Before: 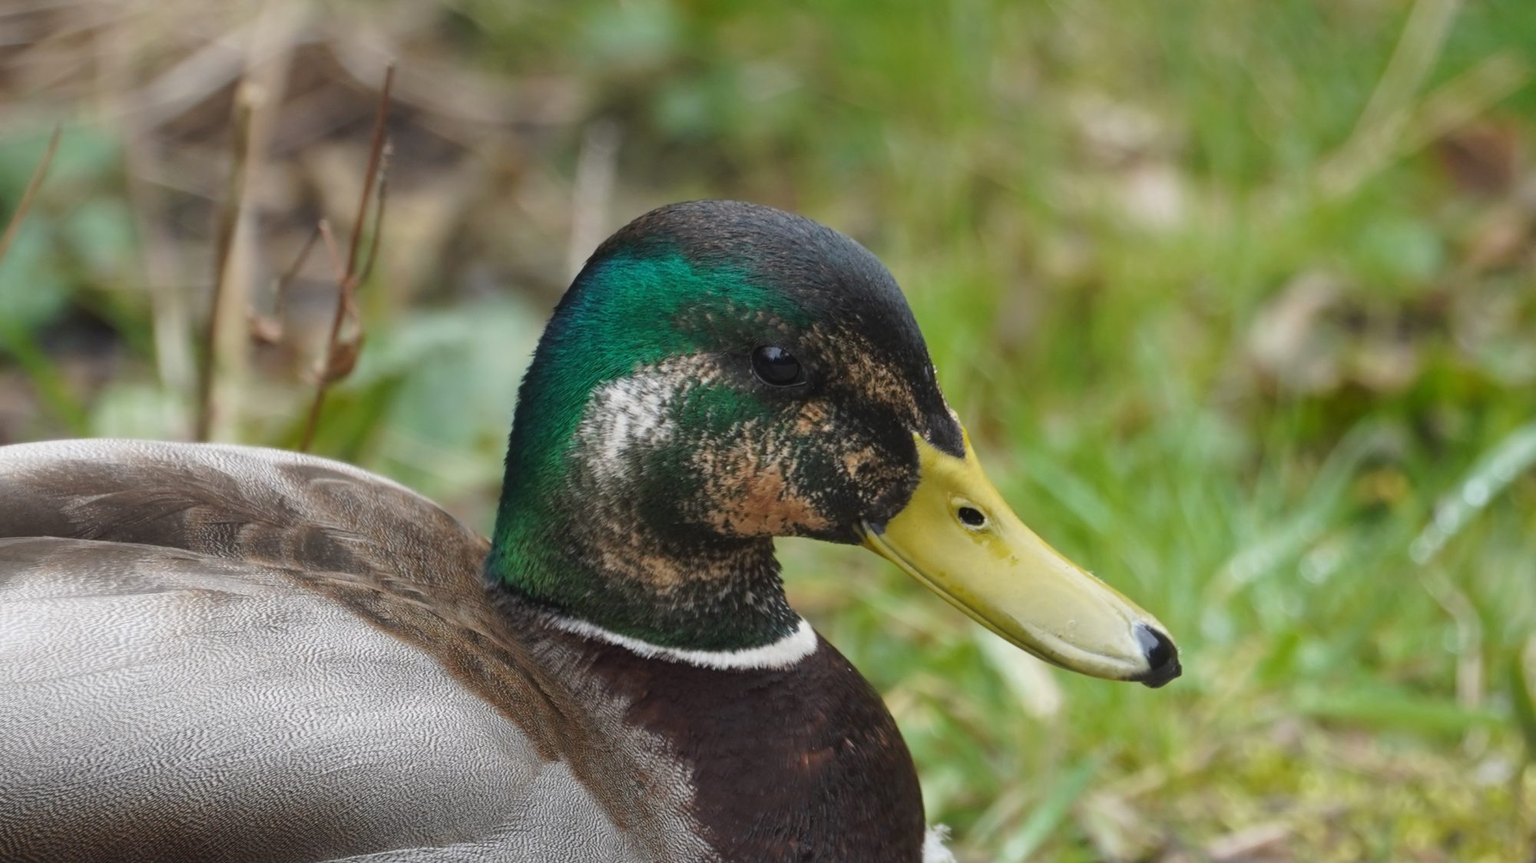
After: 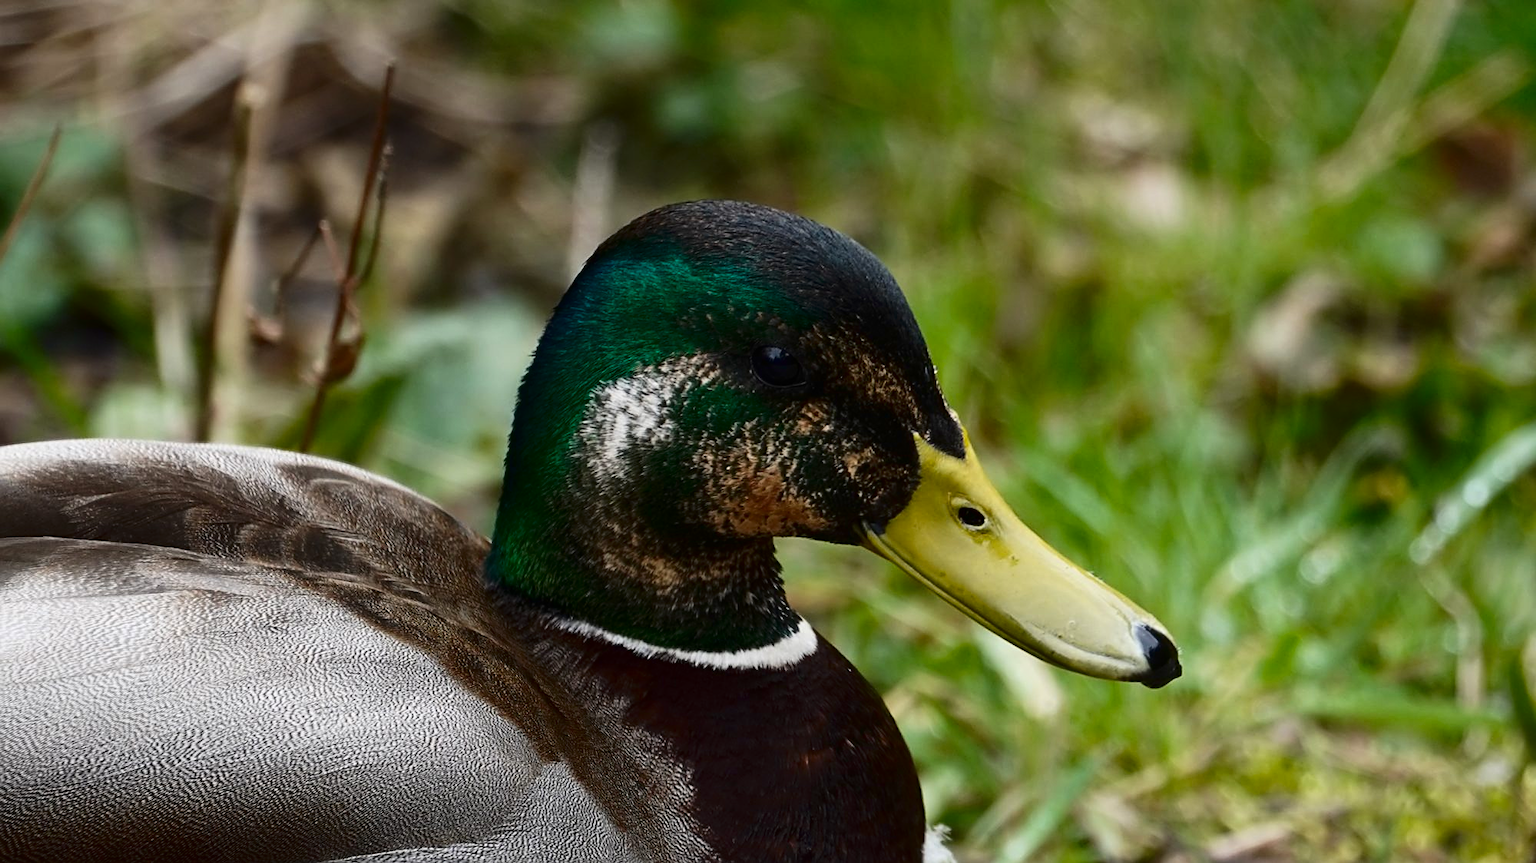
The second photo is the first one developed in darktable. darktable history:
sharpen: on, module defaults
contrast brightness saturation: contrast 0.24, brightness -0.24, saturation 0.14
